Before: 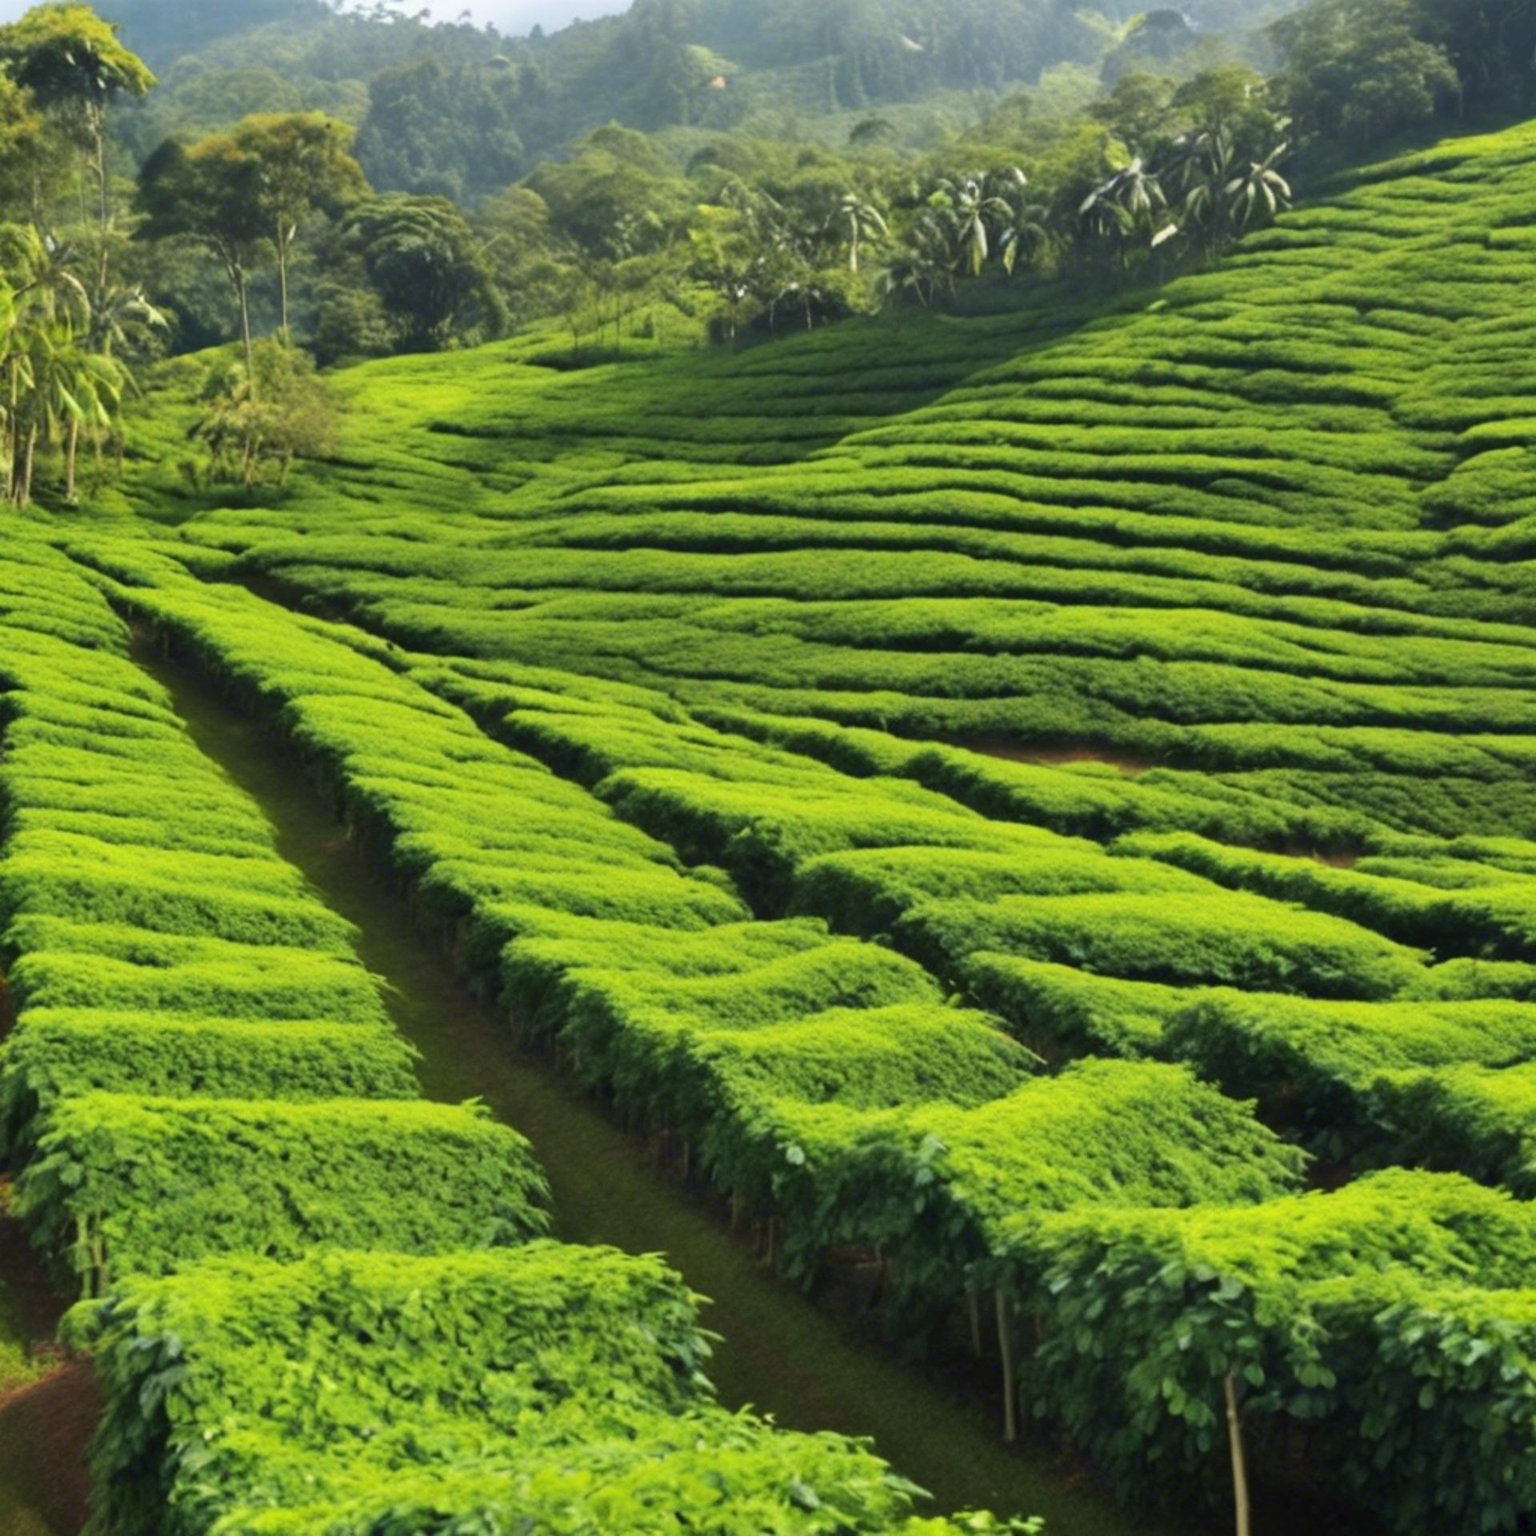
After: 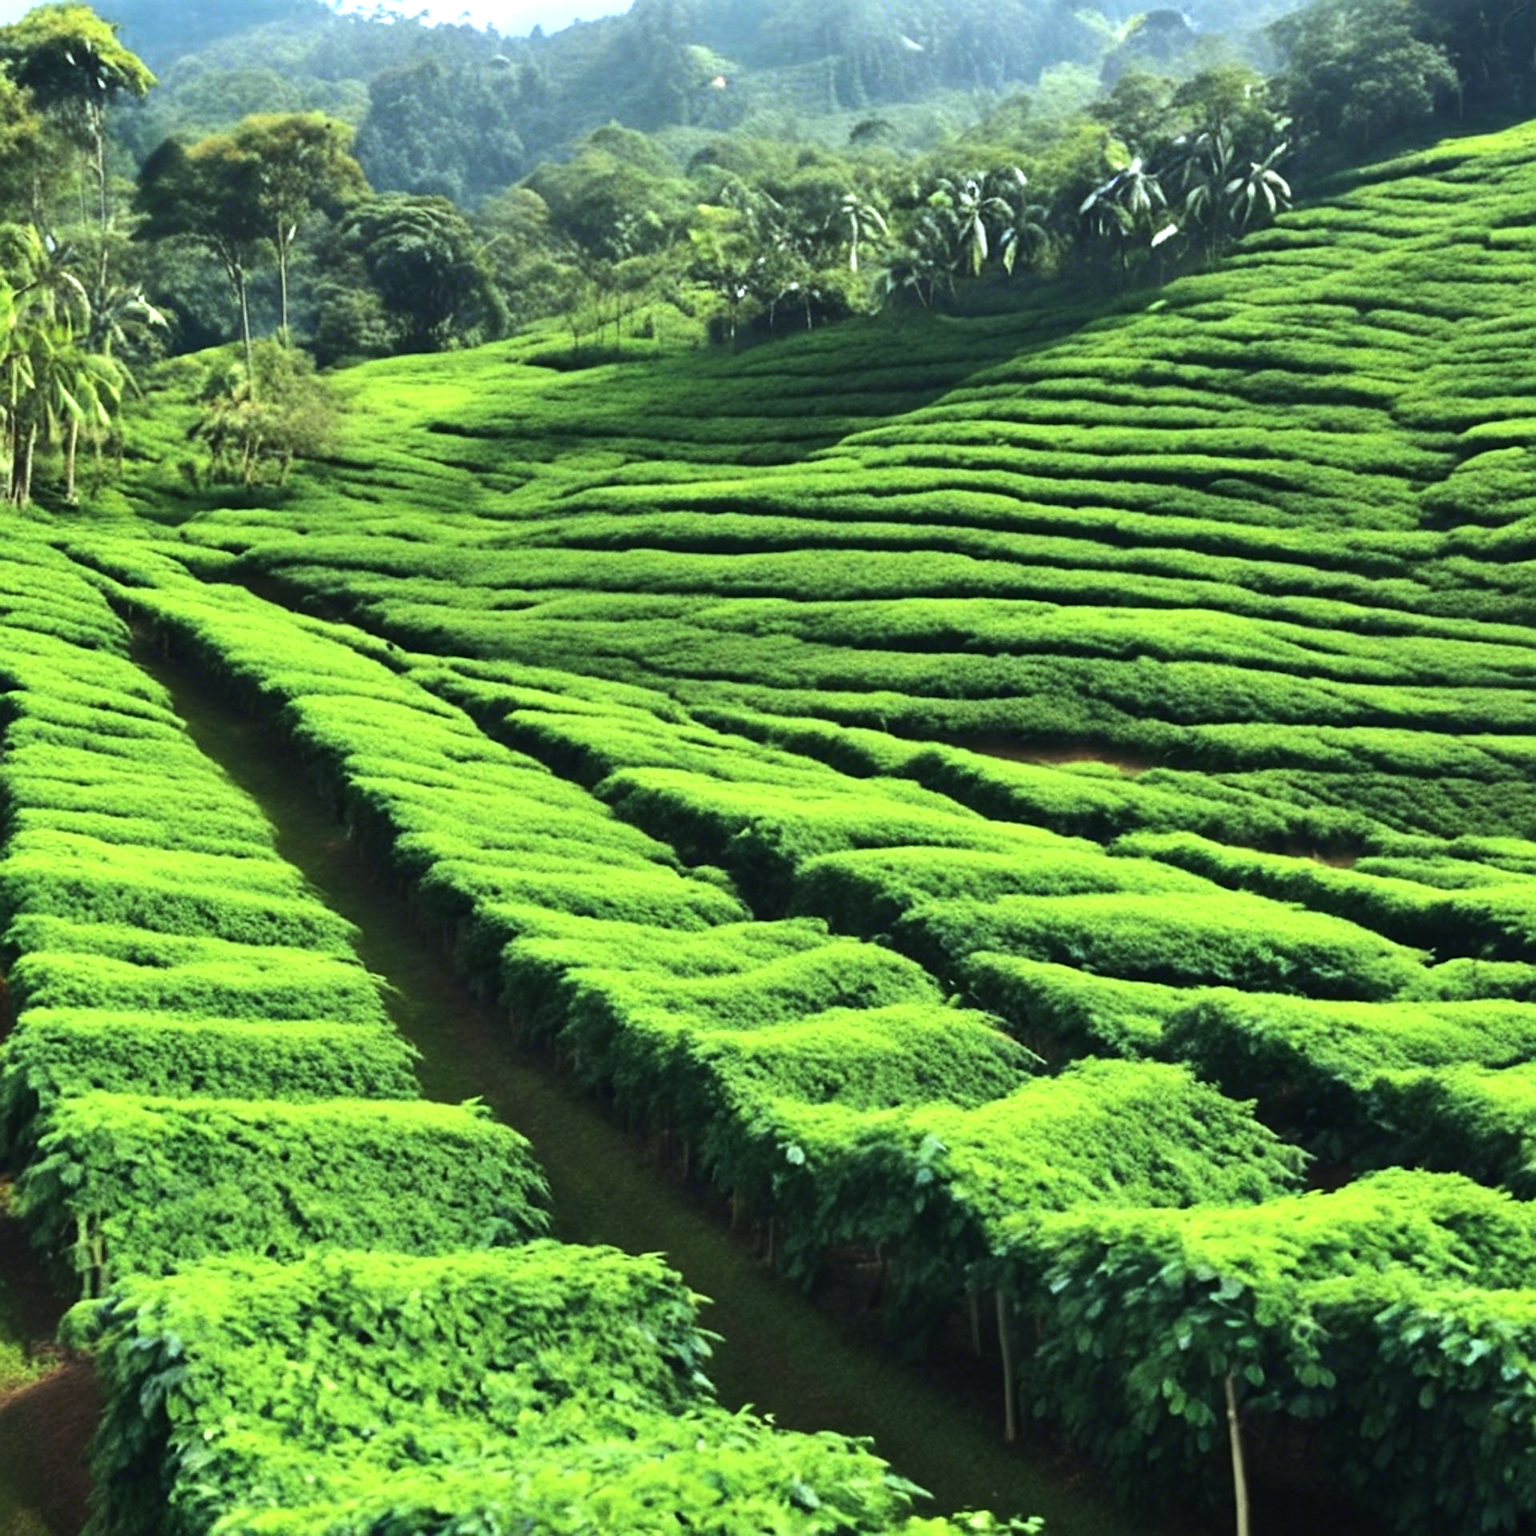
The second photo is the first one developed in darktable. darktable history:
sharpen: on, module defaults
color calibration: illuminant Planckian (black body), x 0.375, y 0.373, temperature 4117 K
exposure: black level correction -0.003, exposure 0.04 EV, compensate highlight preservation false
tone equalizer: -8 EV -0.75 EV, -7 EV -0.7 EV, -6 EV -0.6 EV, -5 EV -0.4 EV, -3 EV 0.4 EV, -2 EV 0.6 EV, -1 EV 0.7 EV, +0 EV 0.75 EV, edges refinement/feathering 500, mask exposure compensation -1.57 EV, preserve details no
